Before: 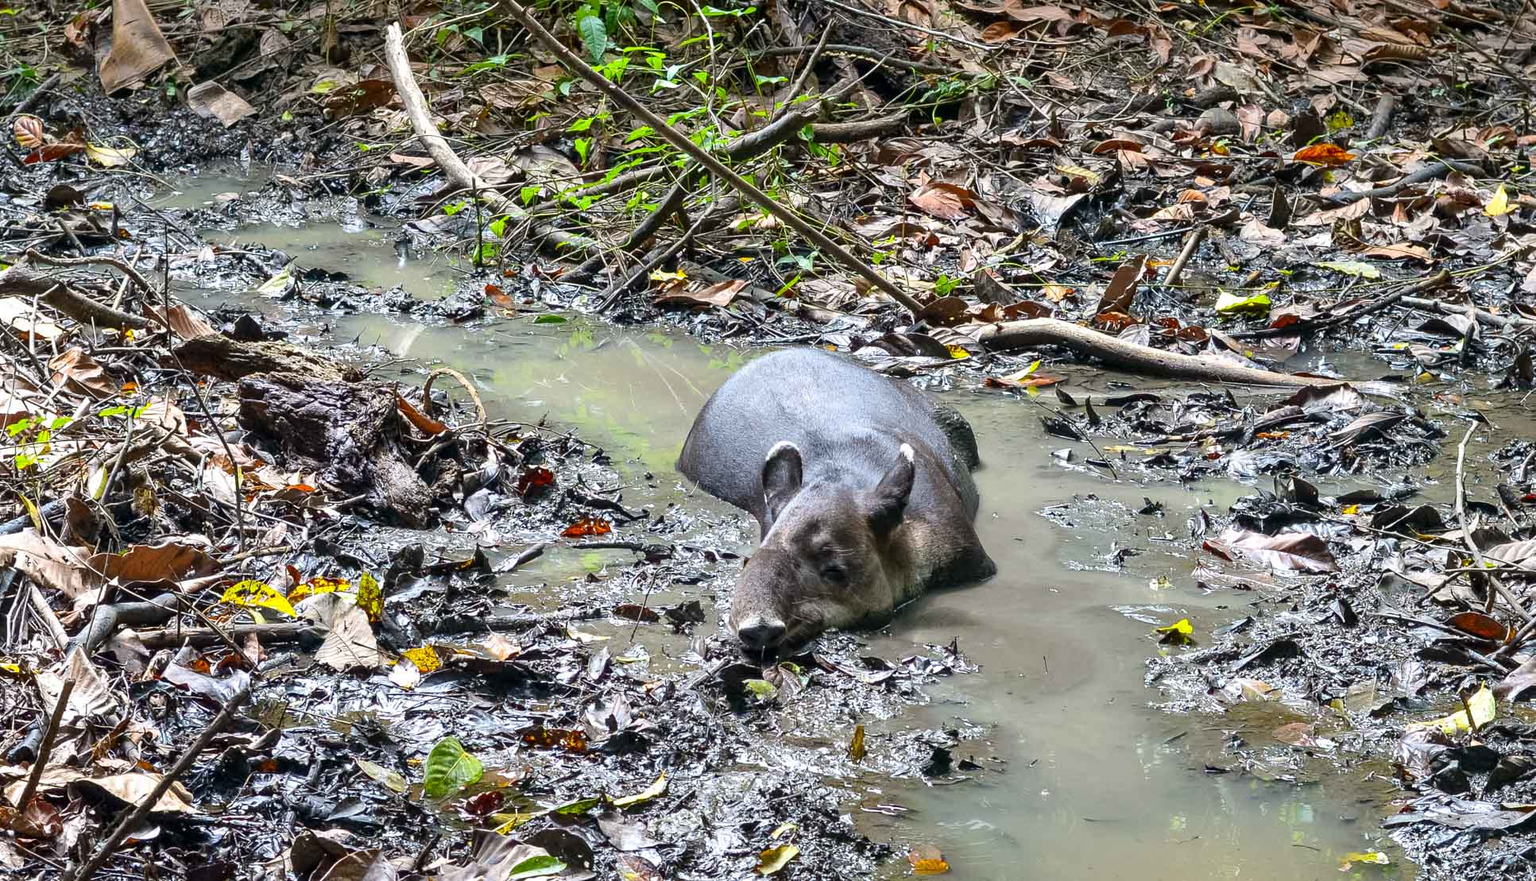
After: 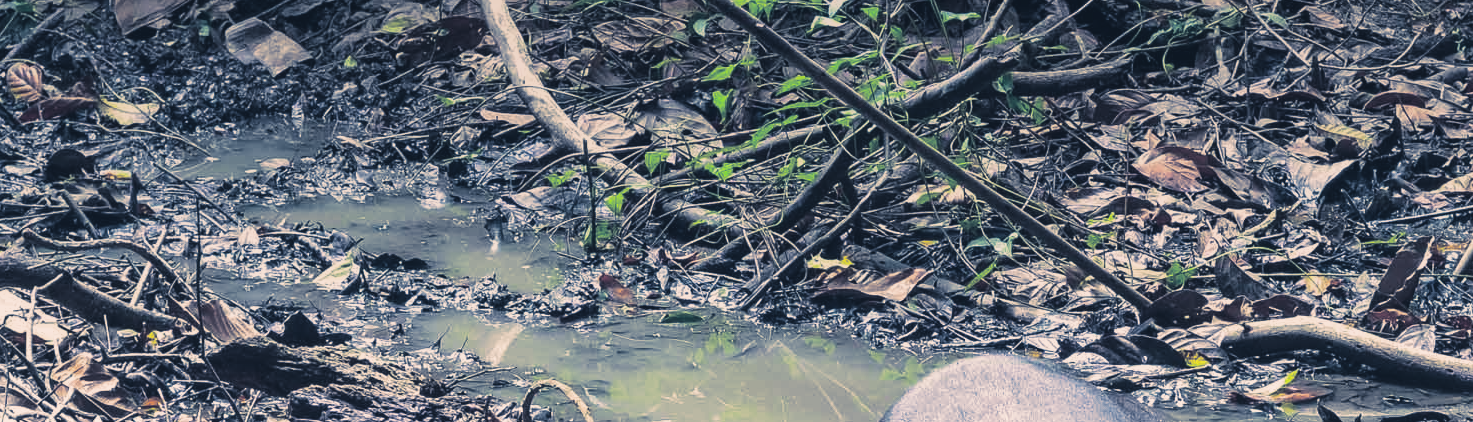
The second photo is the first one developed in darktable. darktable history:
exposure: black level correction -0.015, exposure -0.125 EV, compensate highlight preservation false
graduated density: on, module defaults
crop: left 0.579%, top 7.627%, right 23.167%, bottom 54.275%
split-toning: shadows › hue 226.8°, shadows › saturation 0.56, highlights › hue 28.8°, balance -40, compress 0%
